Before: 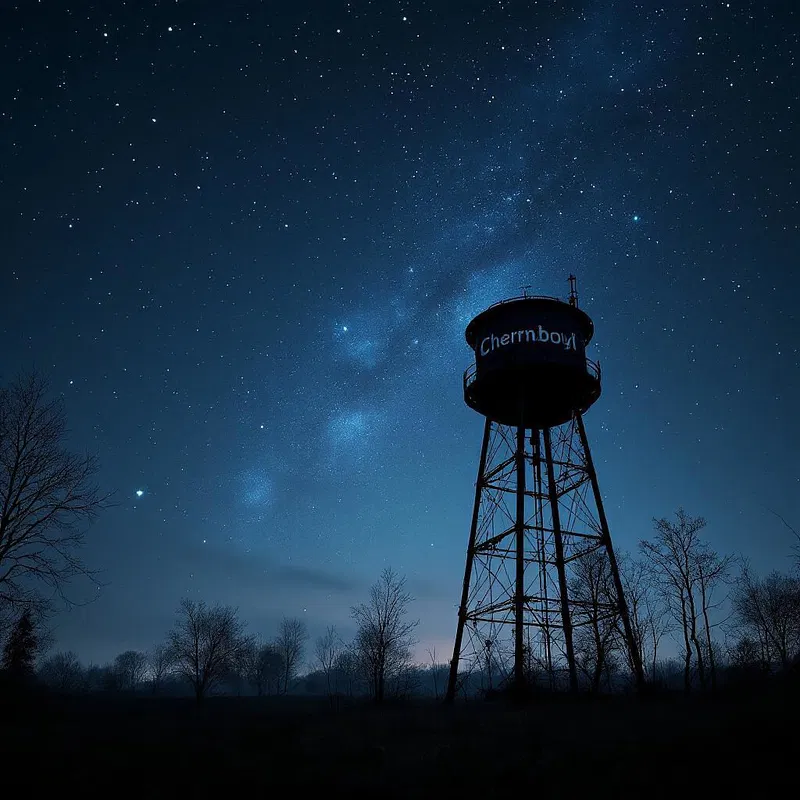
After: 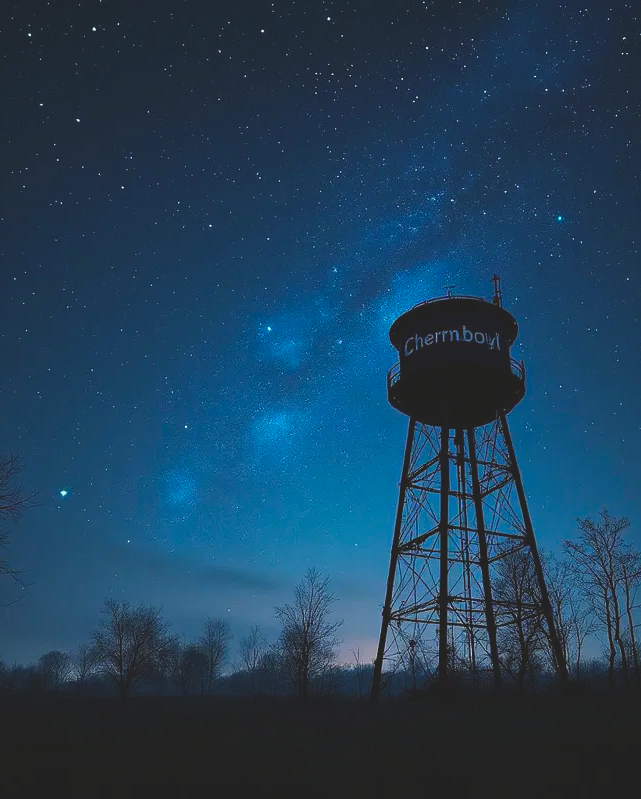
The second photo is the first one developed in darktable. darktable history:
crop and rotate: left 9.597%, right 10.195%
color balance rgb: linear chroma grading › global chroma 15%, perceptual saturation grading › global saturation 30%
color correction: highlights b* 3
exposure: black level correction -0.015, compensate highlight preservation false
